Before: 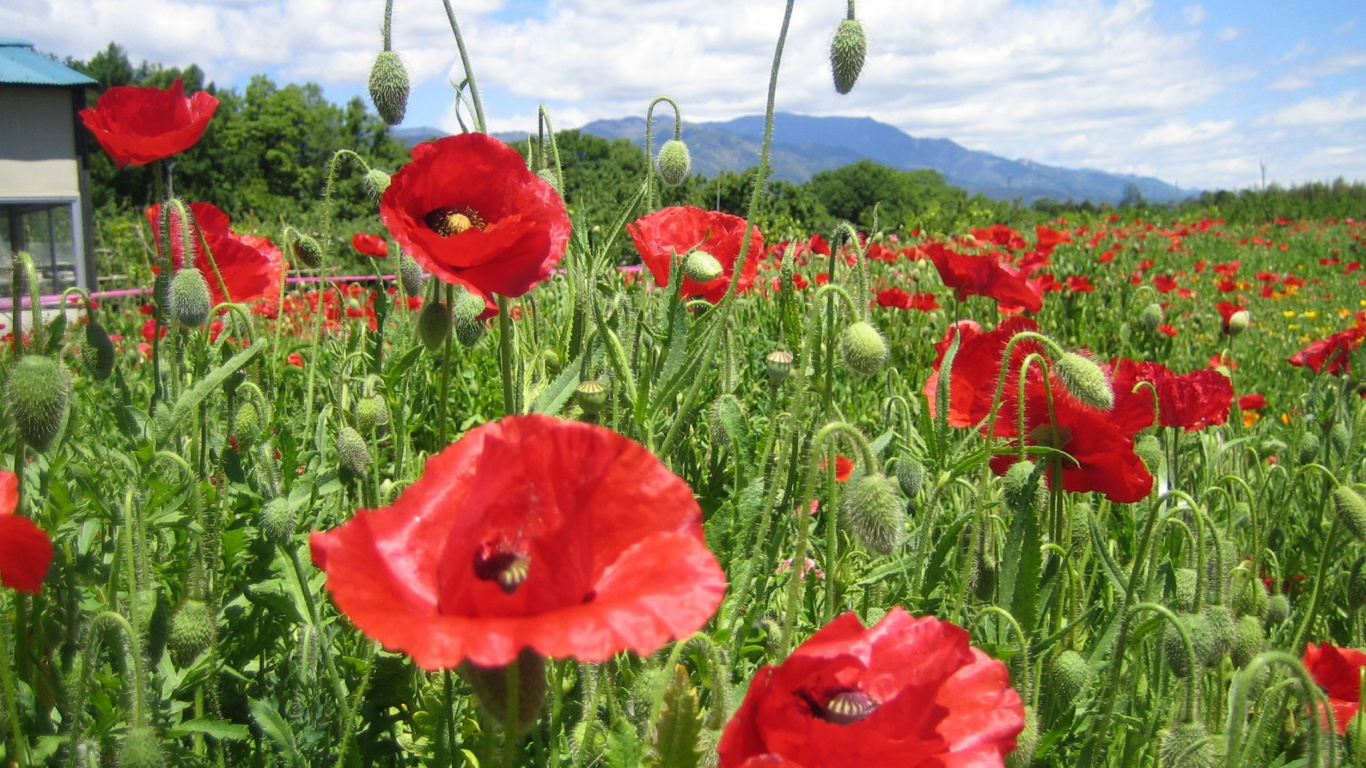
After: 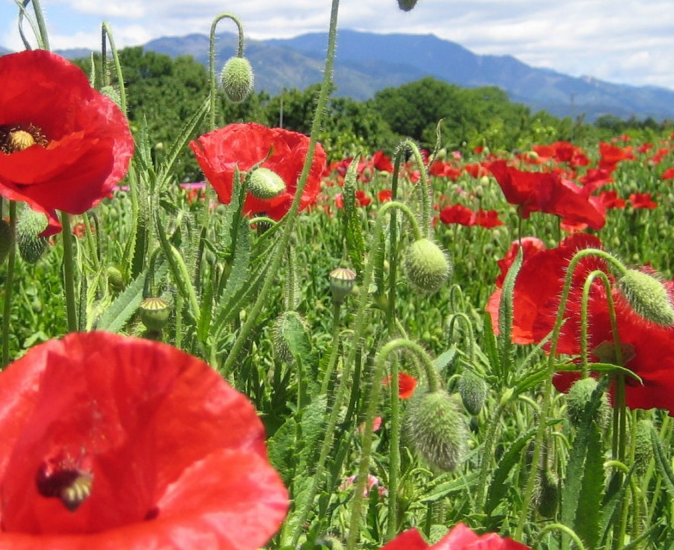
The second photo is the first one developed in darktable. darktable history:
crop: left 32.028%, top 10.93%, right 18.58%, bottom 17.437%
